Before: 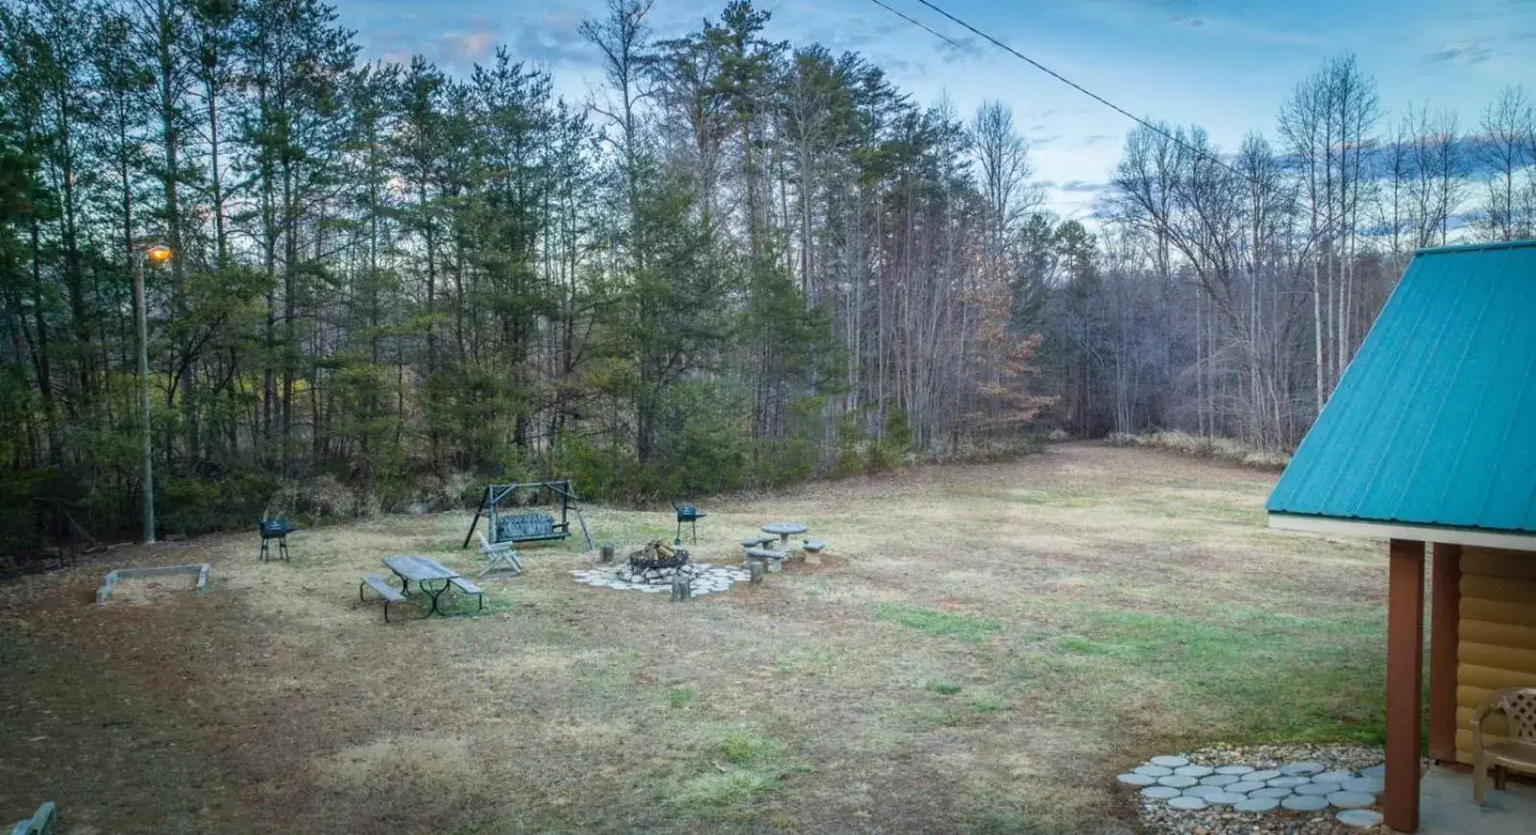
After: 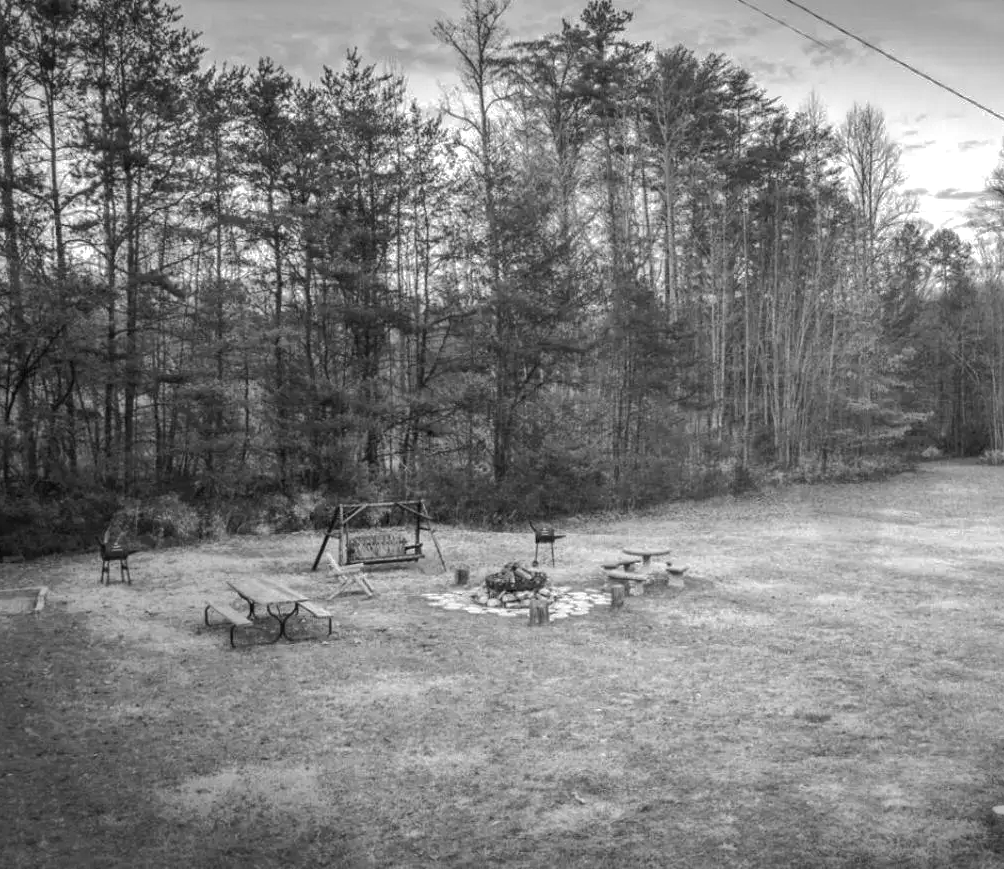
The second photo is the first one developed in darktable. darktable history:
shadows and highlights: shadows 30
tone equalizer: -8 EV -0.417 EV, -7 EV -0.389 EV, -6 EV -0.333 EV, -5 EV -0.222 EV, -3 EV 0.222 EV, -2 EV 0.333 EV, -1 EV 0.389 EV, +0 EV 0.417 EV, edges refinement/feathering 500, mask exposure compensation -1.57 EV, preserve details no
crop: left 10.644%, right 26.528%
monochrome: on, module defaults
